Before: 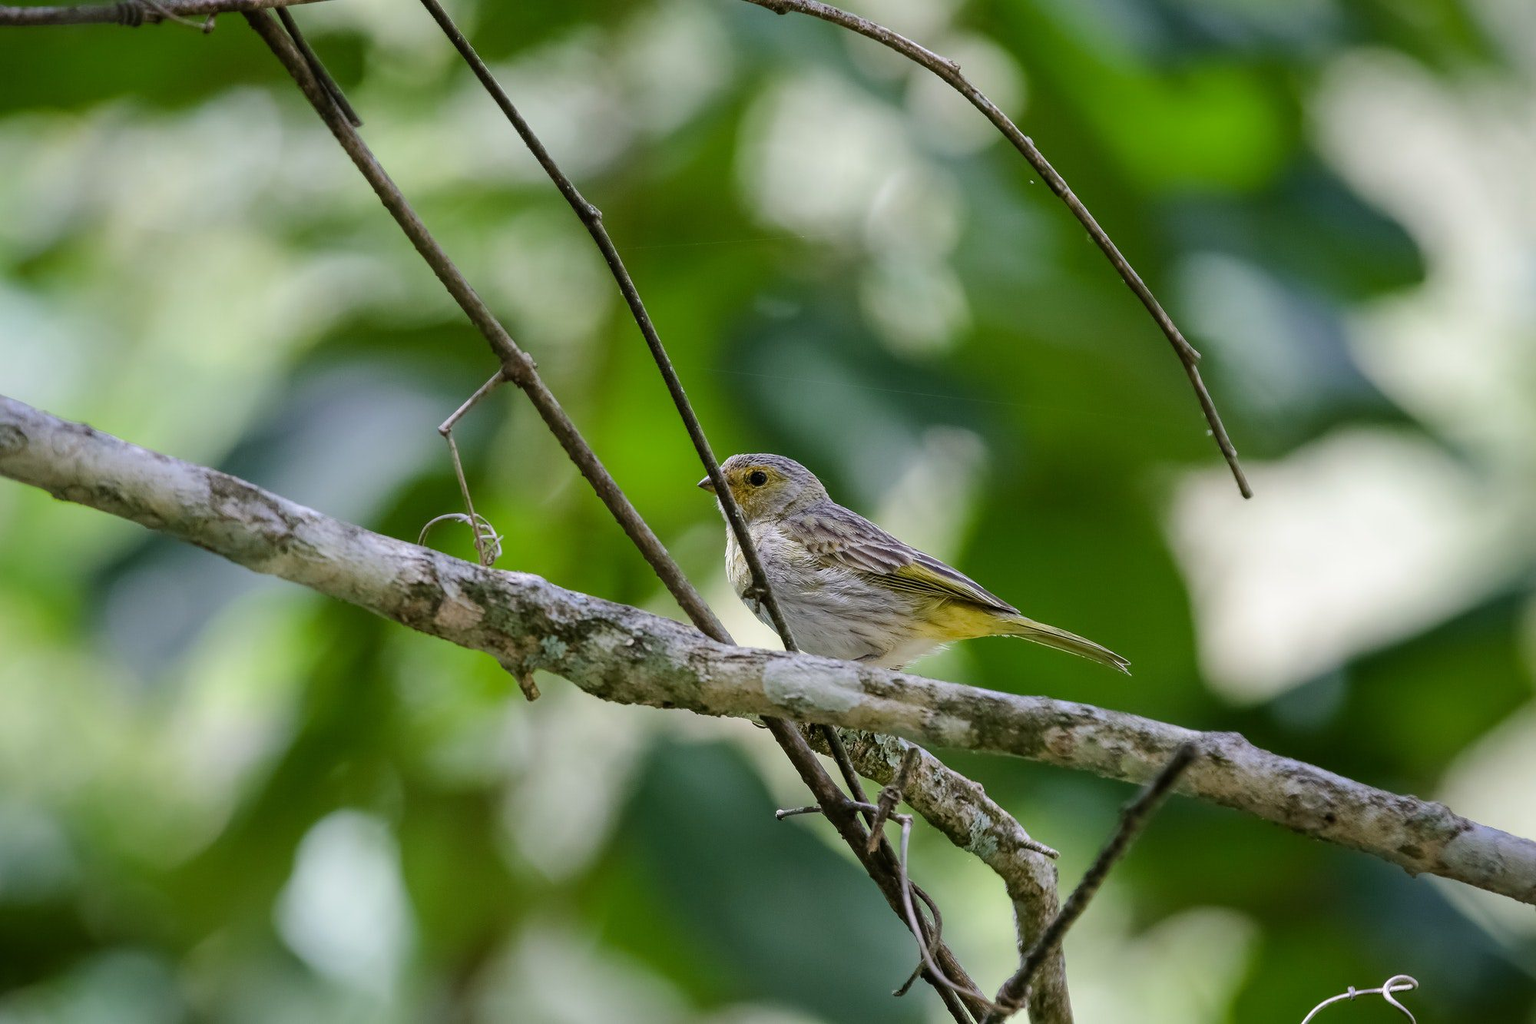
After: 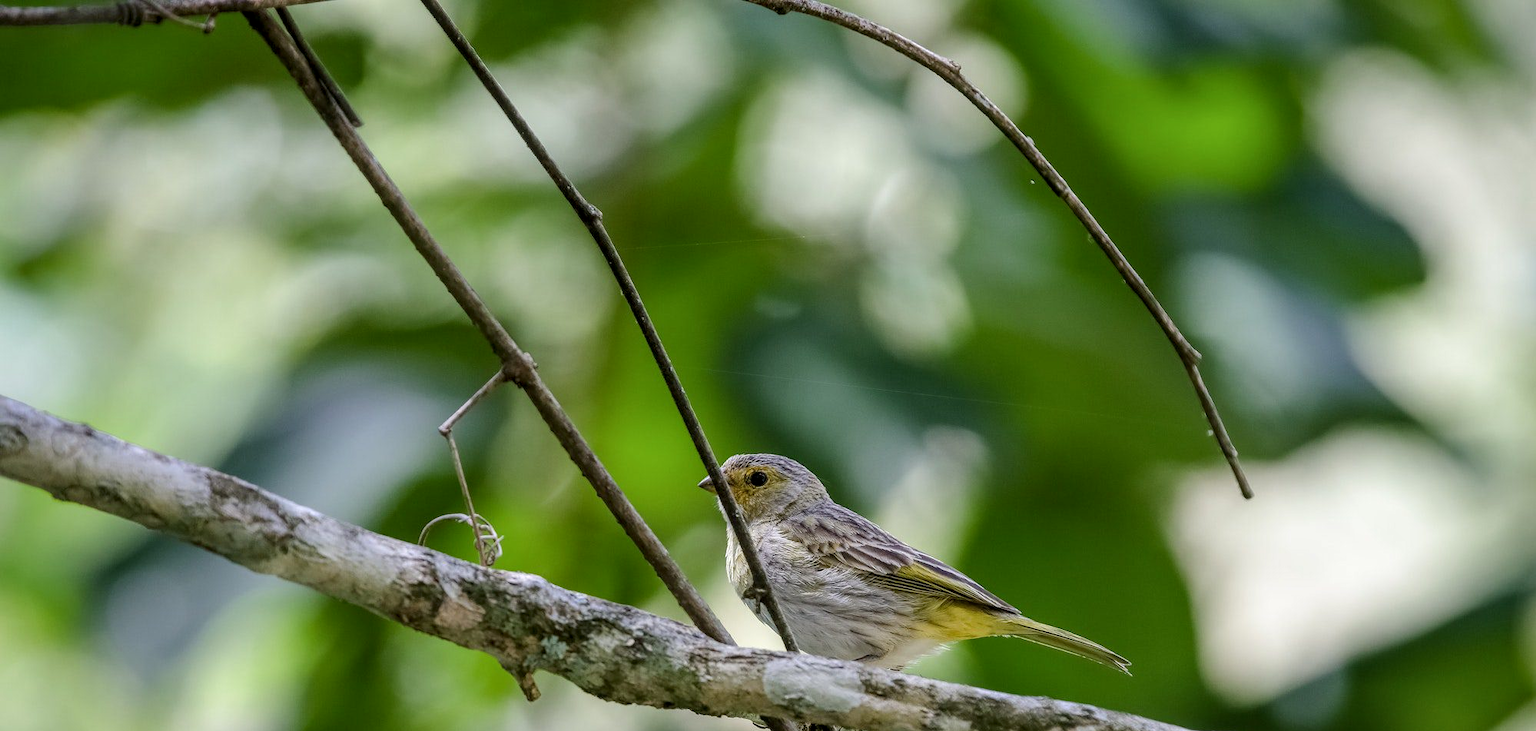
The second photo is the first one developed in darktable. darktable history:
local contrast: on, module defaults
crop: bottom 28.576%
